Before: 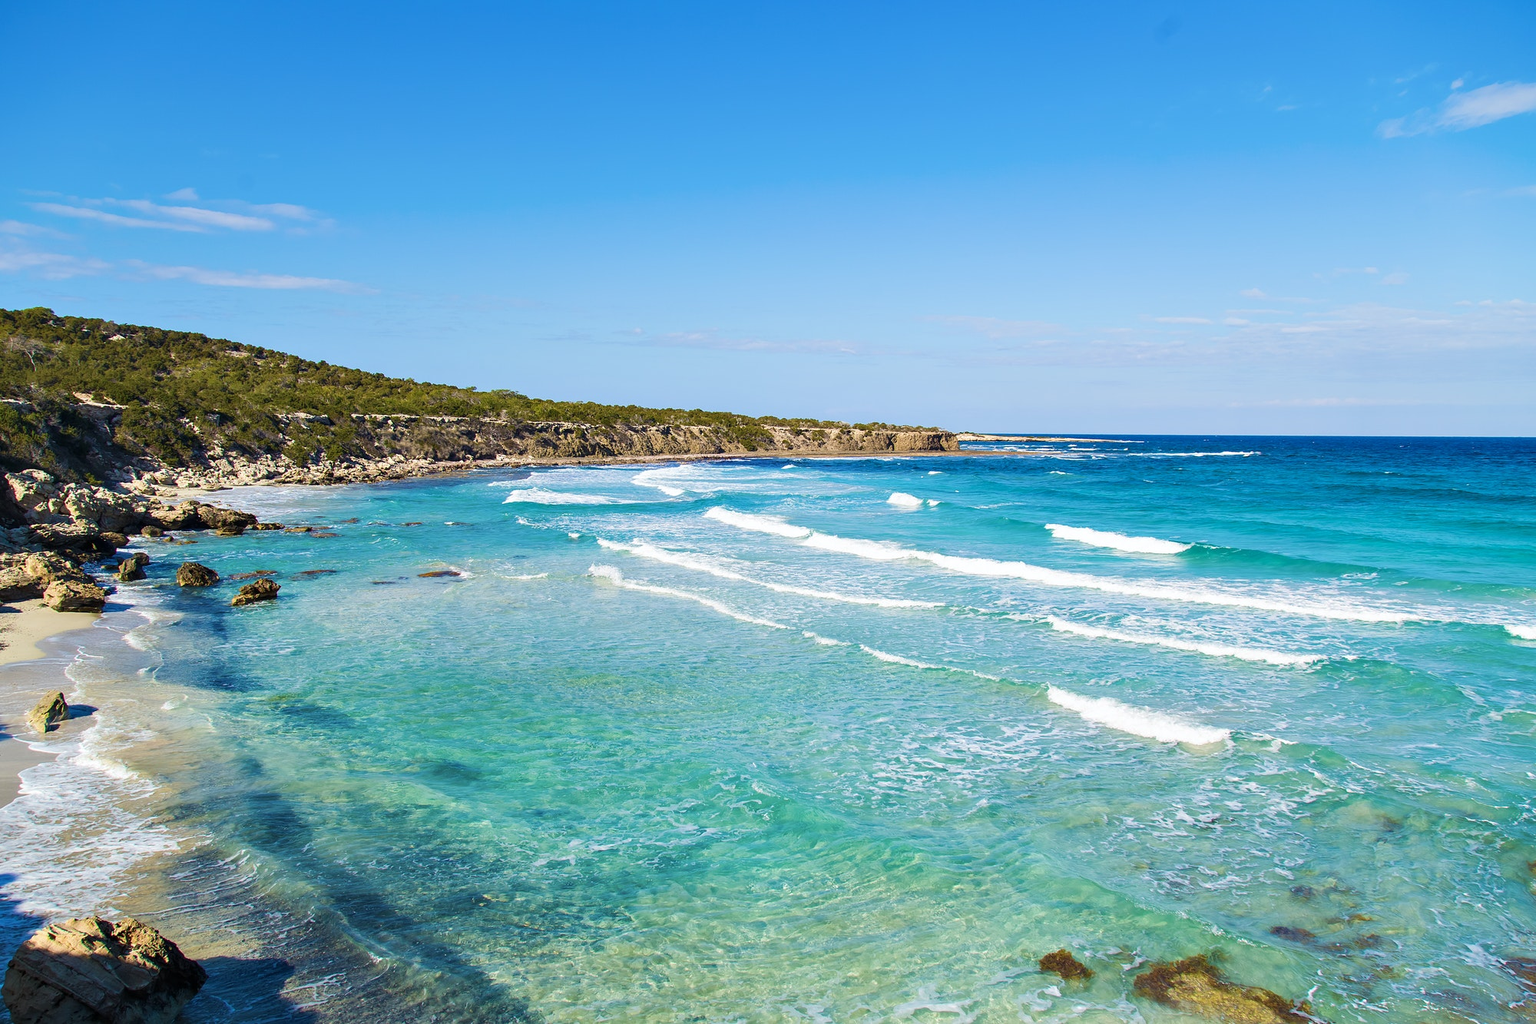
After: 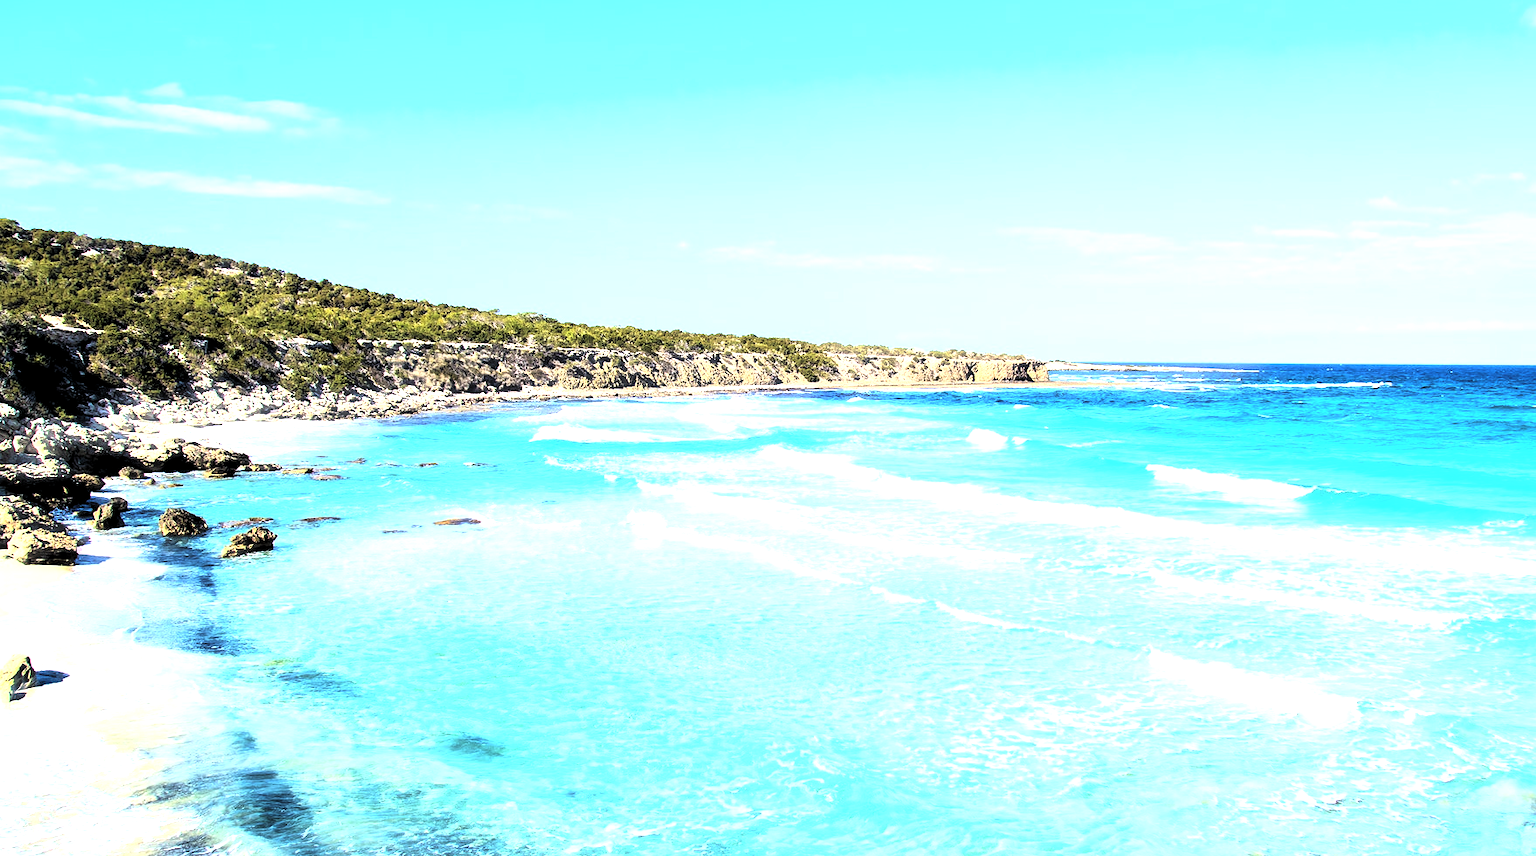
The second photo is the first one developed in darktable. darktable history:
levels: levels [0.055, 0.477, 0.9]
white balance: red 0.976, blue 1.04
tone equalizer: on, module defaults
rgb curve: curves: ch0 [(0, 0) (0.21, 0.15) (0.24, 0.21) (0.5, 0.75) (0.75, 0.96) (0.89, 0.99) (1, 1)]; ch1 [(0, 0.02) (0.21, 0.13) (0.25, 0.2) (0.5, 0.67) (0.75, 0.9) (0.89, 0.97) (1, 1)]; ch2 [(0, 0.02) (0.21, 0.13) (0.25, 0.2) (0.5, 0.67) (0.75, 0.9) (0.89, 0.97) (1, 1)], compensate middle gray true
haze removal: strength -0.1, adaptive false
crop and rotate: left 2.425%, top 11.305%, right 9.6%, bottom 15.08%
